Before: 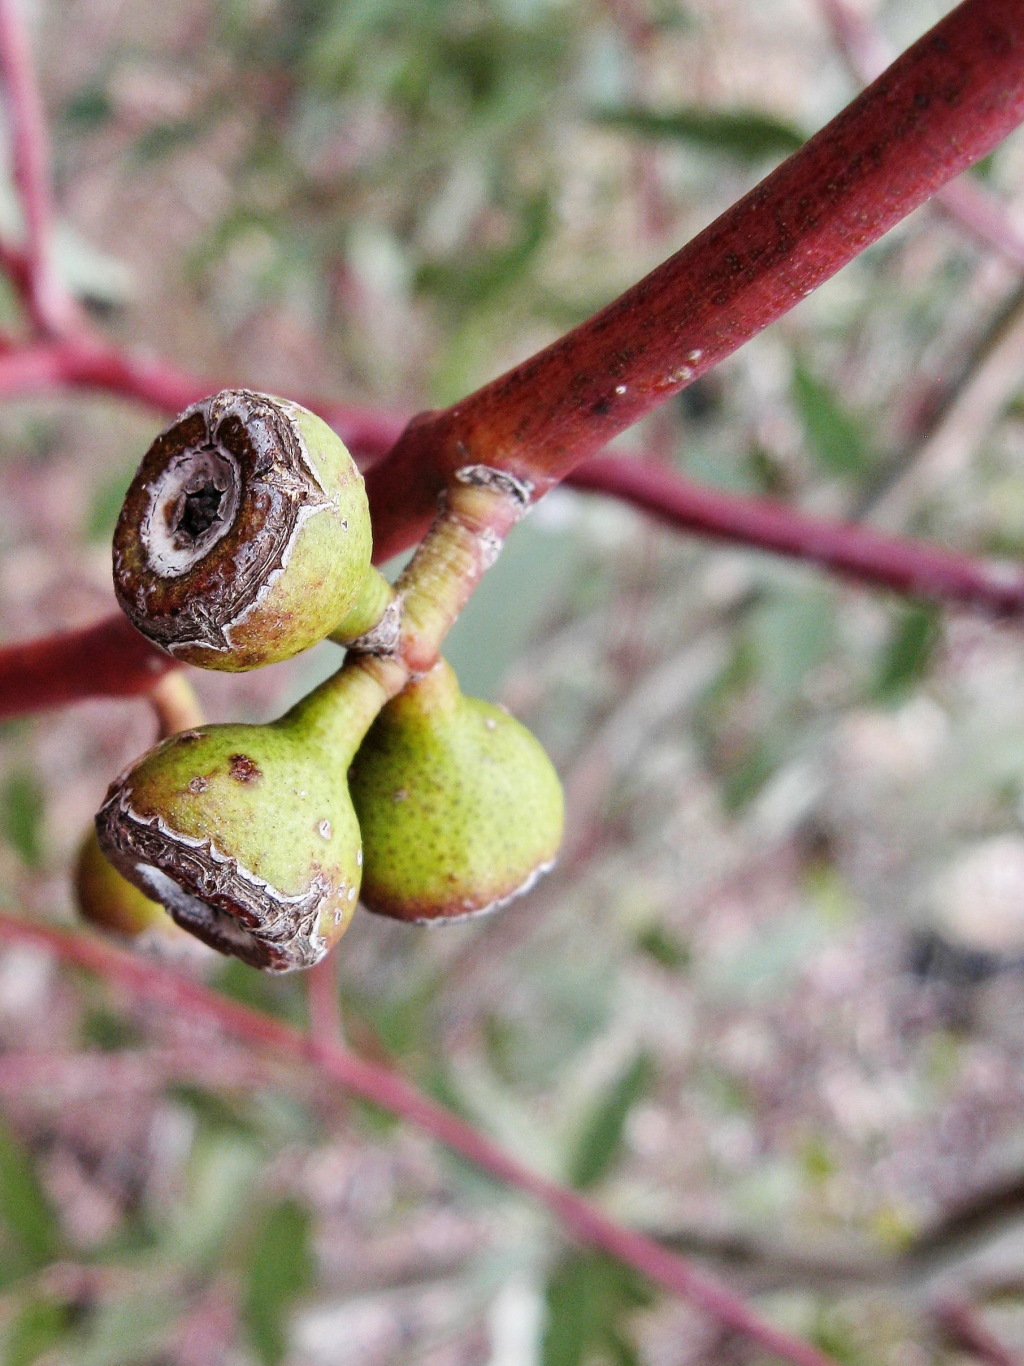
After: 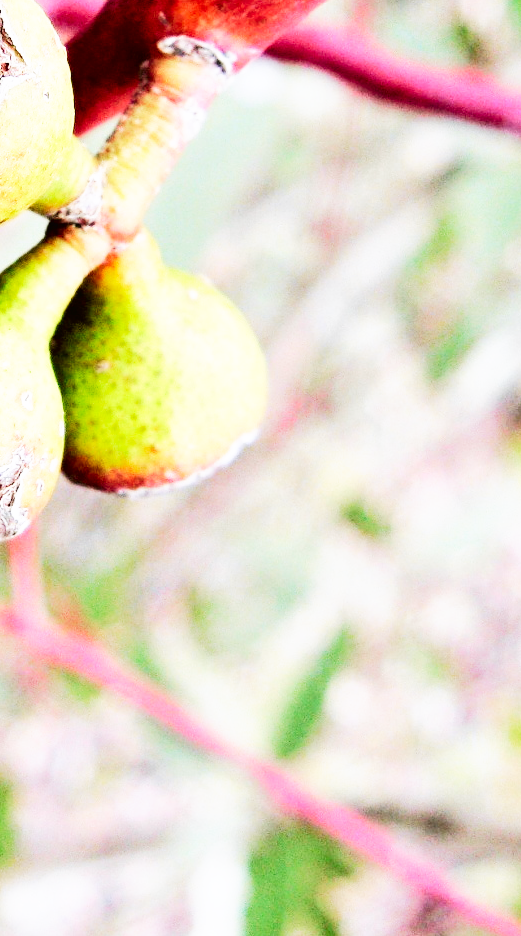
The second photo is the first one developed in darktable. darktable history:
tone curve: curves: ch0 [(0, 0.013) (0.054, 0.018) (0.205, 0.191) (0.289, 0.292) (0.39, 0.424) (0.493, 0.551) (0.666, 0.743) (0.795, 0.841) (1, 0.998)]; ch1 [(0, 0) (0.385, 0.343) (0.439, 0.415) (0.494, 0.495) (0.501, 0.501) (0.51, 0.509) (0.548, 0.554) (0.586, 0.614) (0.66, 0.706) (0.783, 0.804) (1, 1)]; ch2 [(0, 0) (0.304, 0.31) (0.403, 0.399) (0.441, 0.428) (0.47, 0.469) (0.498, 0.496) (0.524, 0.538) (0.566, 0.579) (0.633, 0.665) (0.7, 0.711) (1, 1)], color space Lab, independent channels, preserve colors none
base curve: curves: ch0 [(0, 0) (0.007, 0.004) (0.027, 0.03) (0.046, 0.07) (0.207, 0.54) (0.442, 0.872) (0.673, 0.972) (1, 1)], preserve colors none
crop and rotate: left 29.182%, top 31.407%, right 19.848%
